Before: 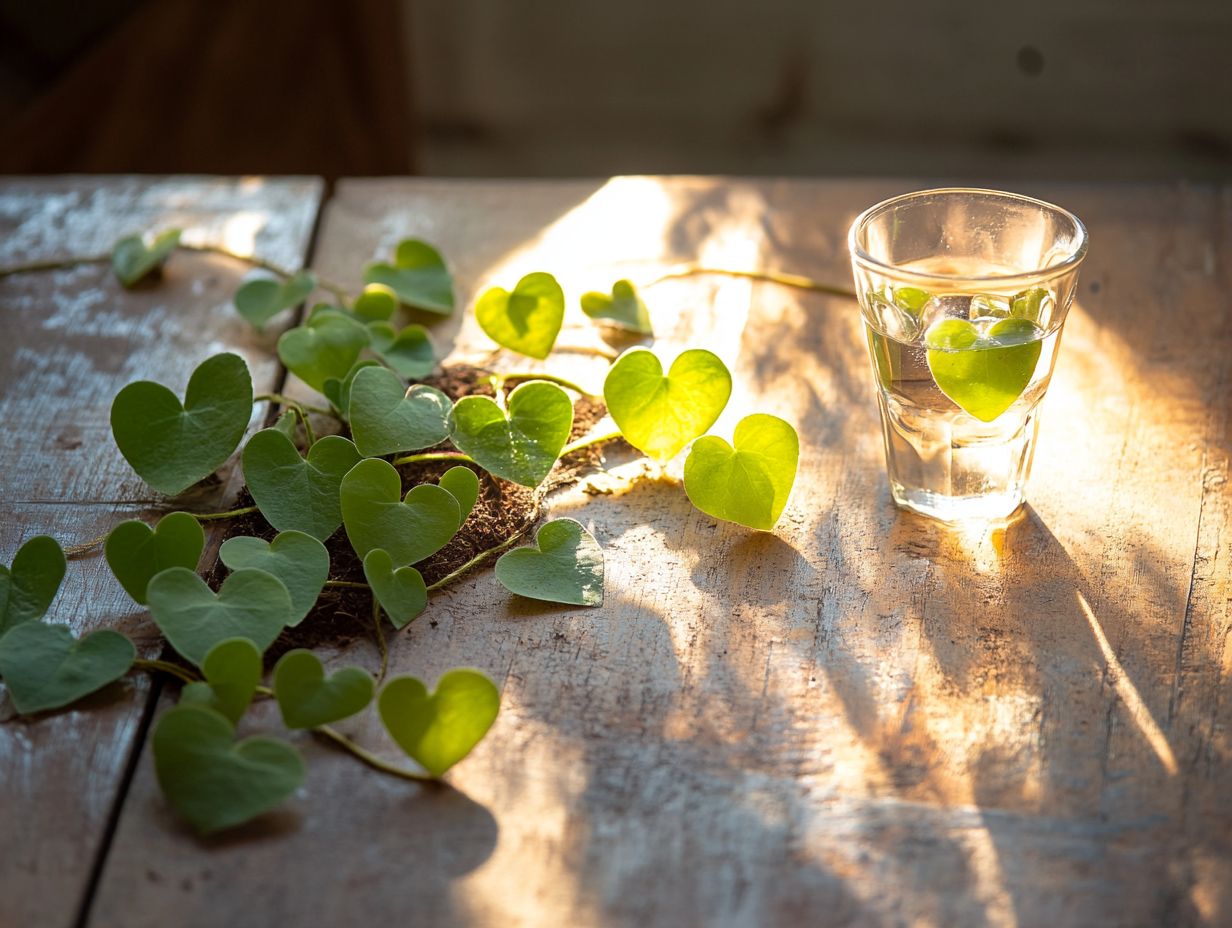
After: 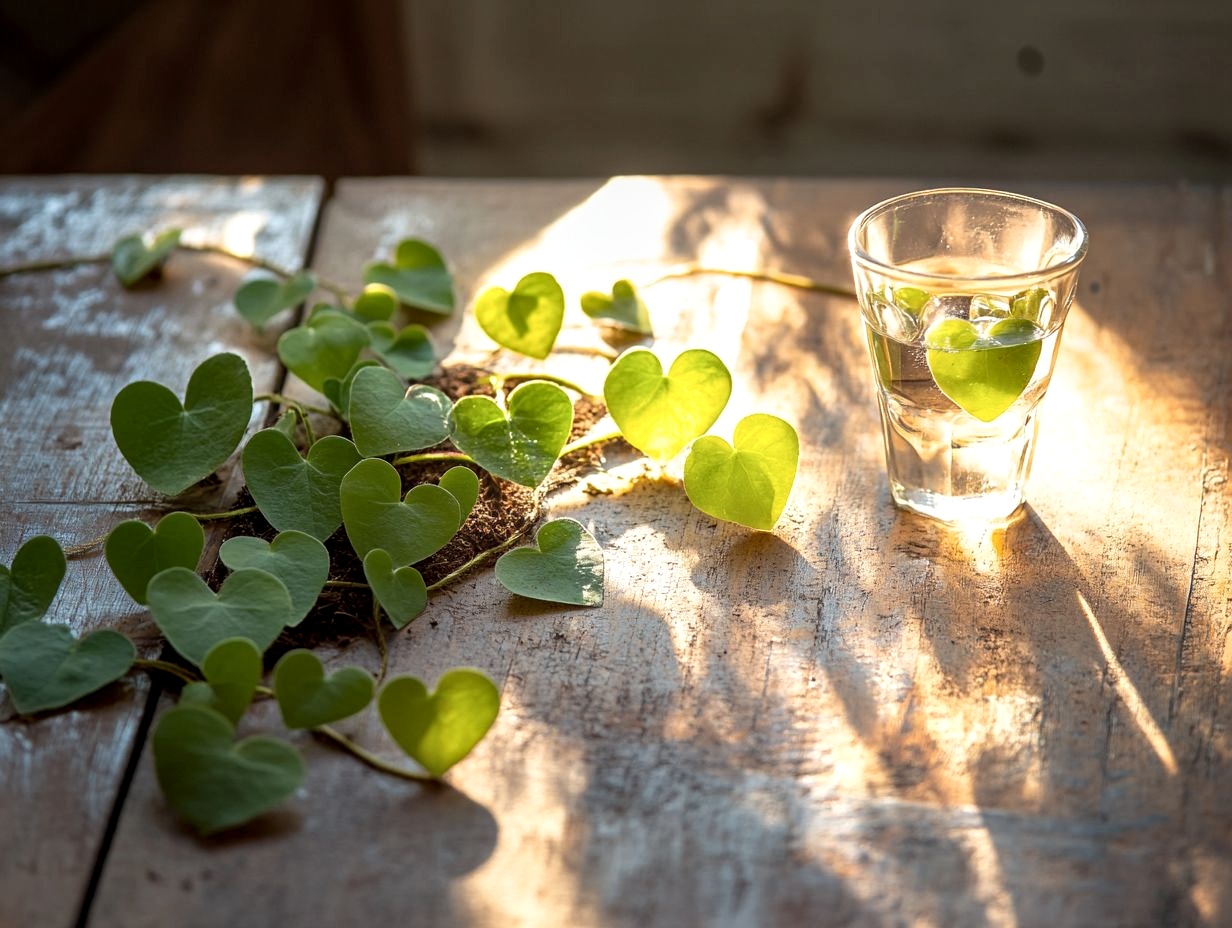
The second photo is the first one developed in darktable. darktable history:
local contrast: on, module defaults
shadows and highlights: shadows 0, highlights 40
